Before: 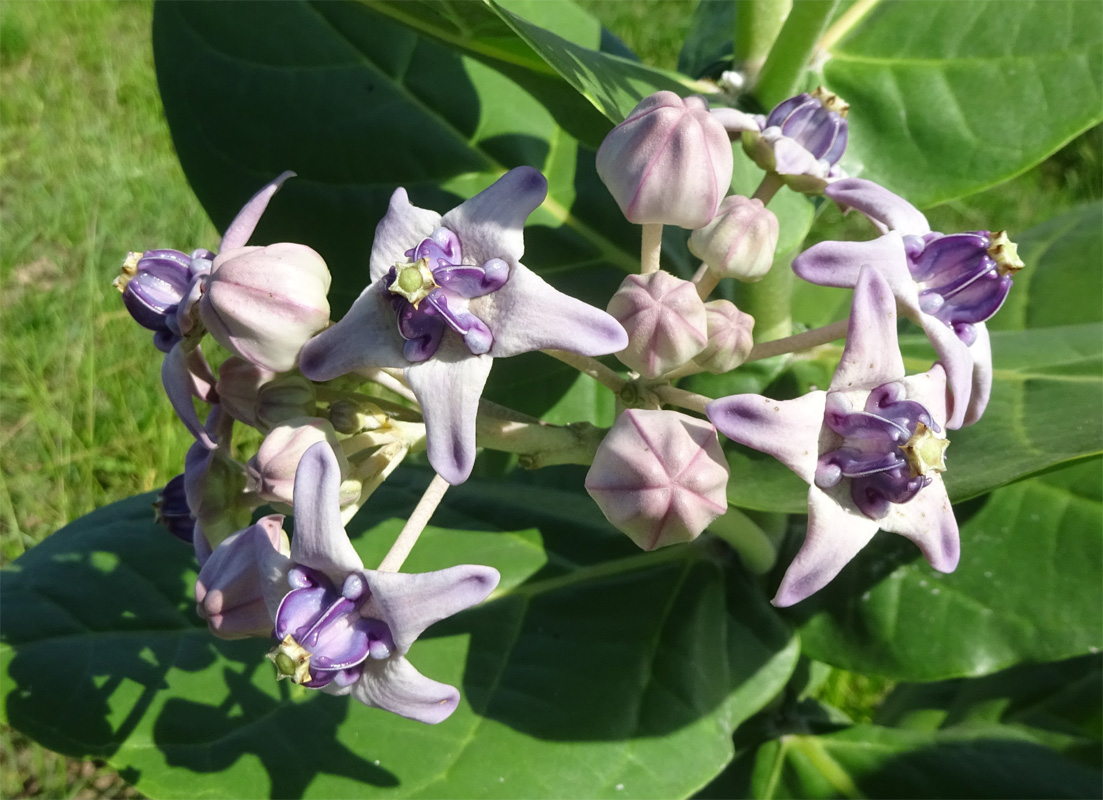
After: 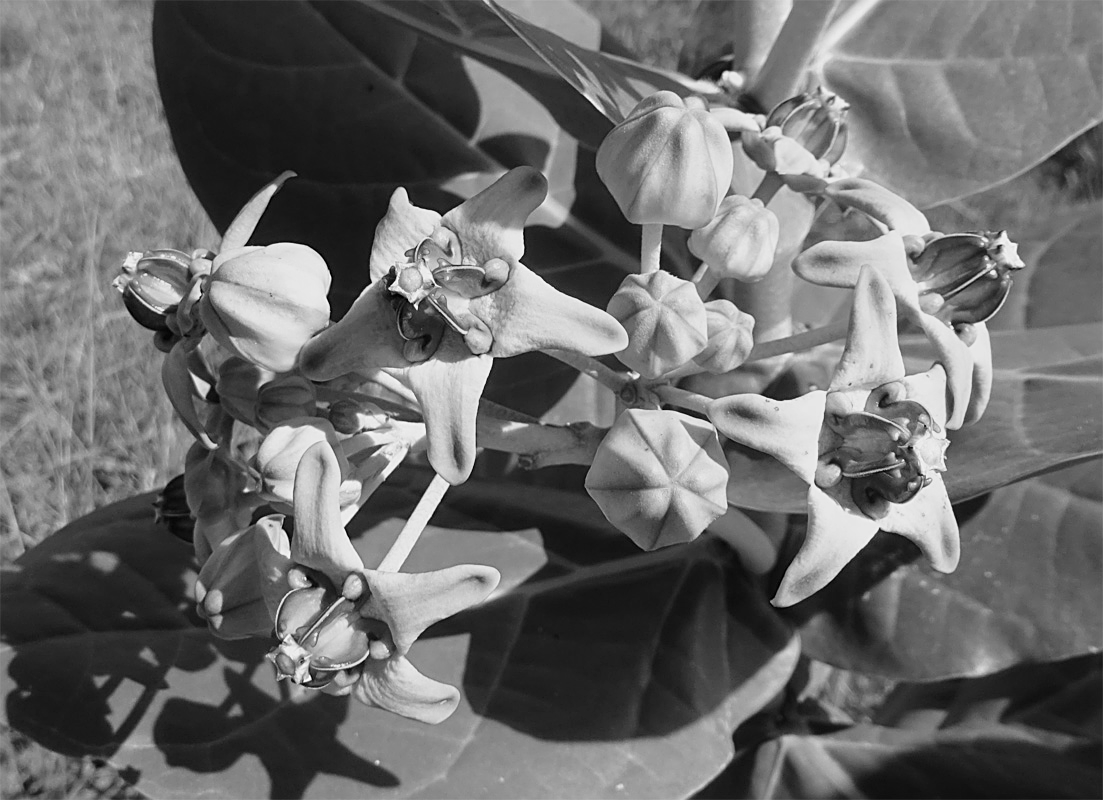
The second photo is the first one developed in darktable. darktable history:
contrast brightness saturation: saturation -1
white balance: red 0.948, green 1.02, blue 1.176
sharpen: on, module defaults
filmic rgb: black relative exposure -11.35 EV, white relative exposure 3.22 EV, hardness 6.76, color science v6 (2022)
